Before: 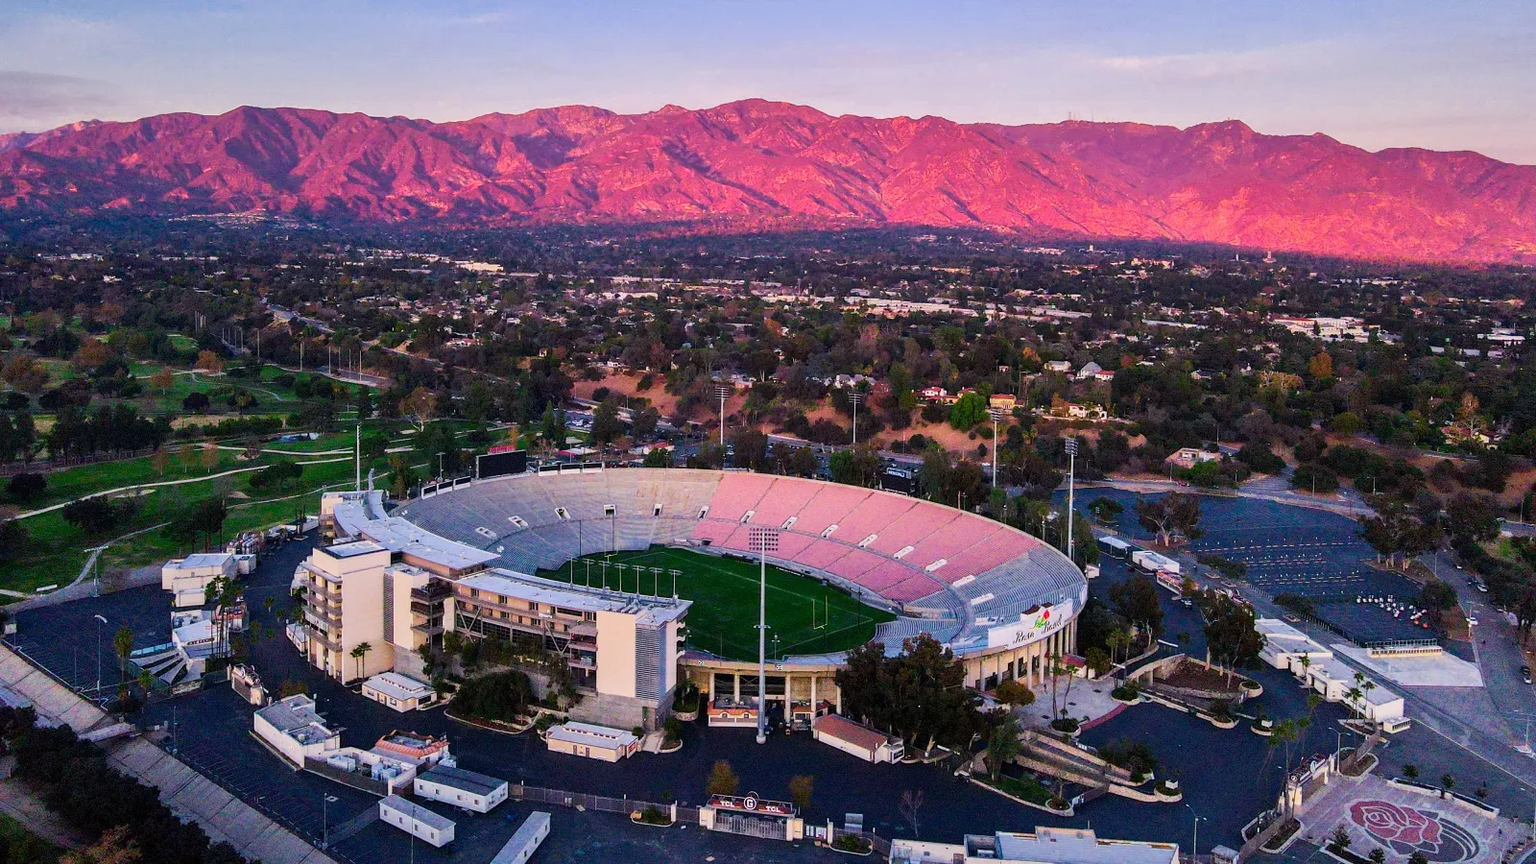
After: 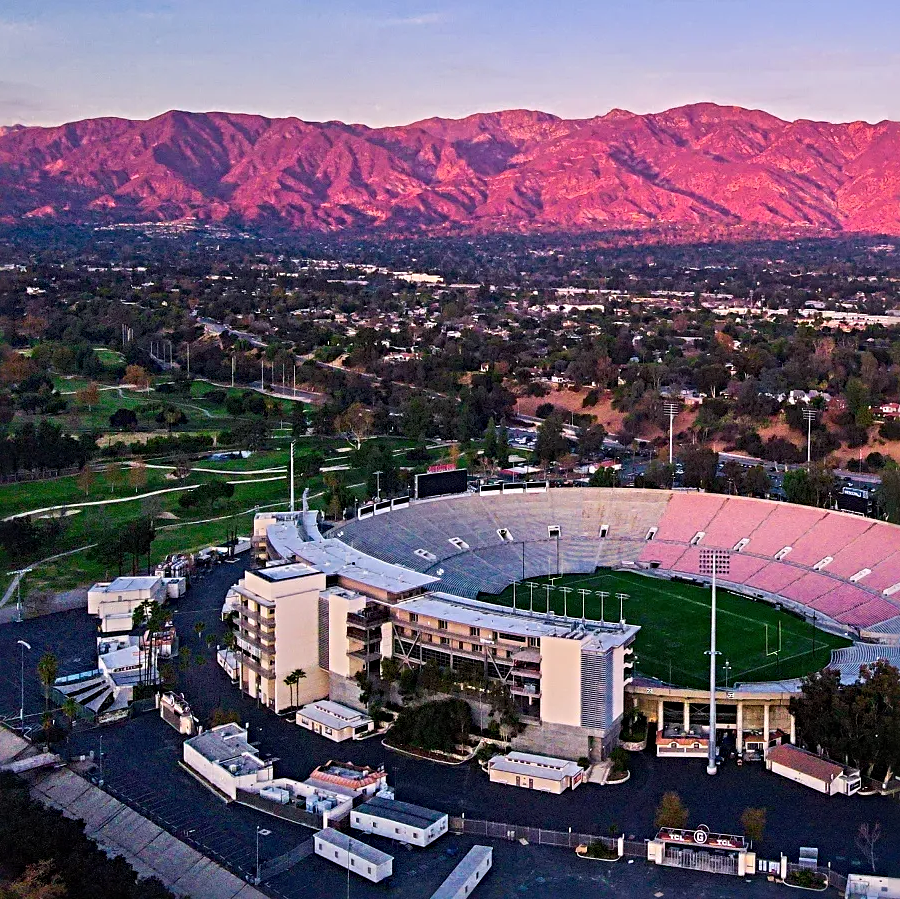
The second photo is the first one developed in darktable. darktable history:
crop: left 5.114%, right 38.589%
sharpen: radius 4.883
